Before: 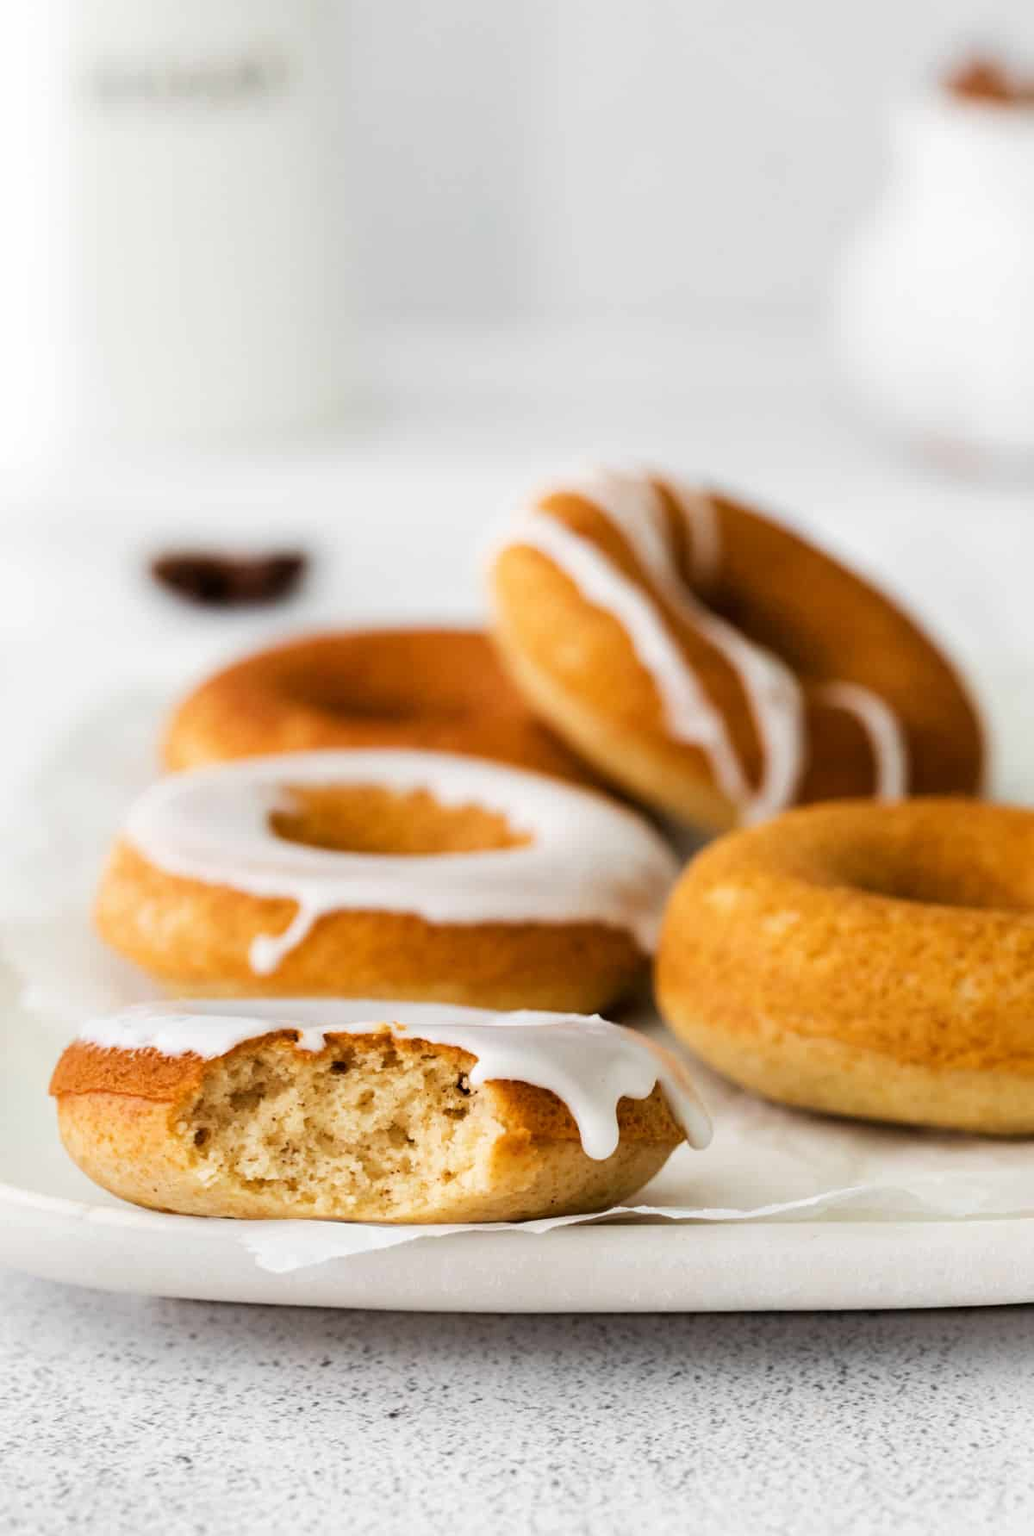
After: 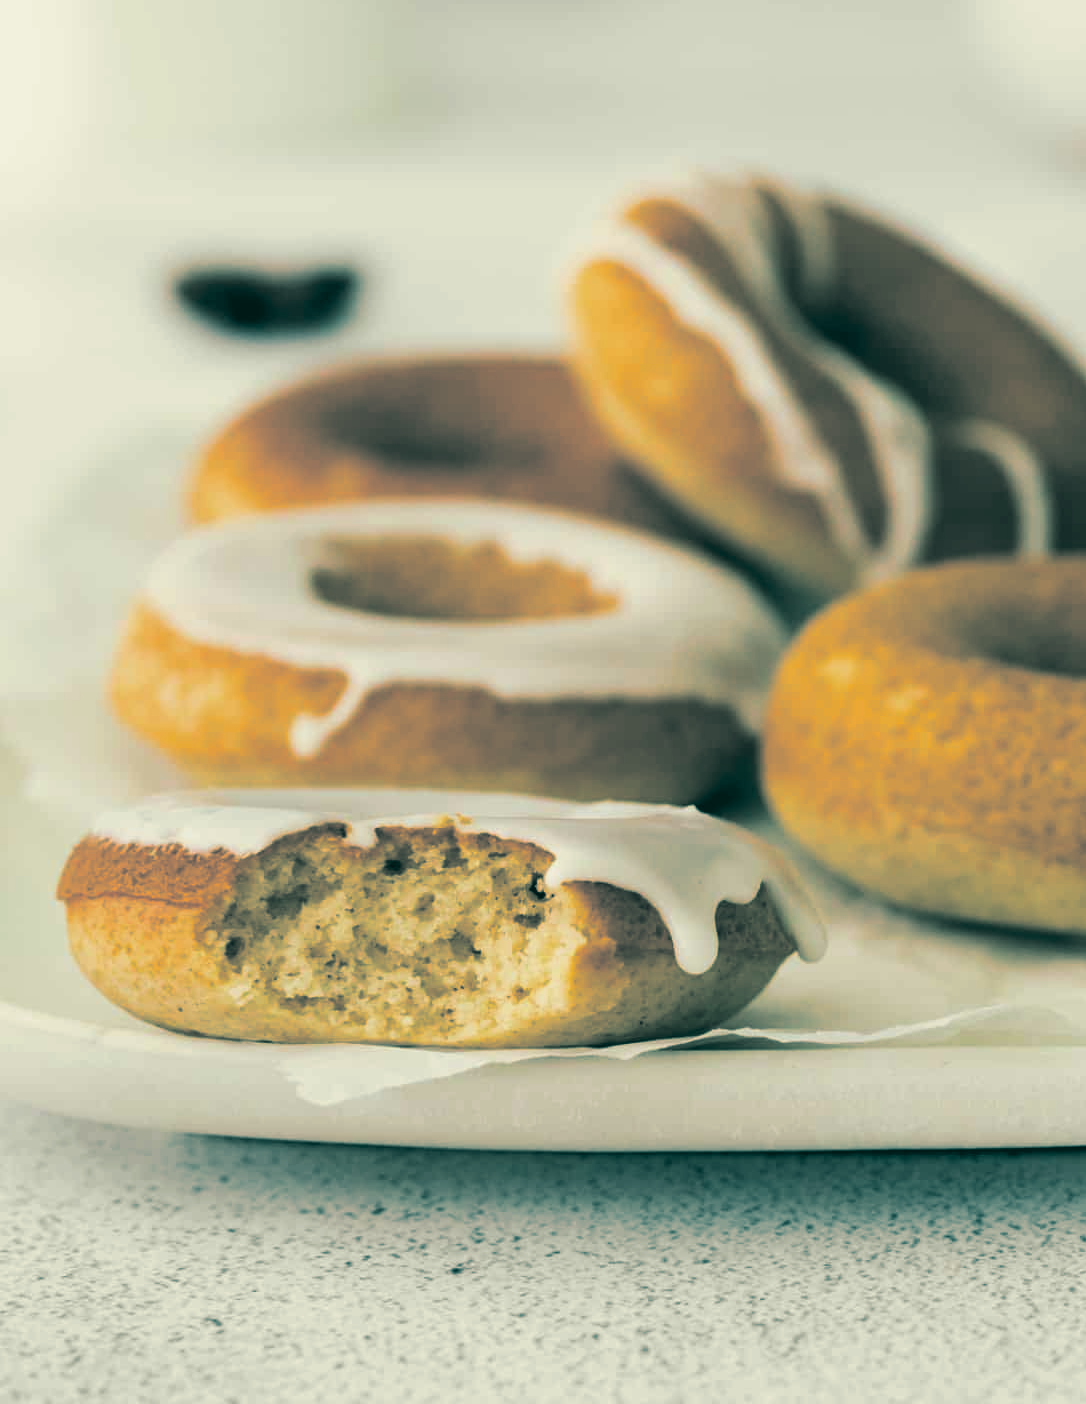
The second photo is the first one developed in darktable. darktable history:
color balance: lift [1.005, 0.99, 1.007, 1.01], gamma [1, 1.034, 1.032, 0.966], gain [0.873, 1.055, 1.067, 0.933]
split-toning: shadows › hue 186.43°, highlights › hue 49.29°, compress 30.29%
crop: top 20.916%, right 9.437%, bottom 0.316%
sharpen: radius 2.883, amount 0.868, threshold 47.523
